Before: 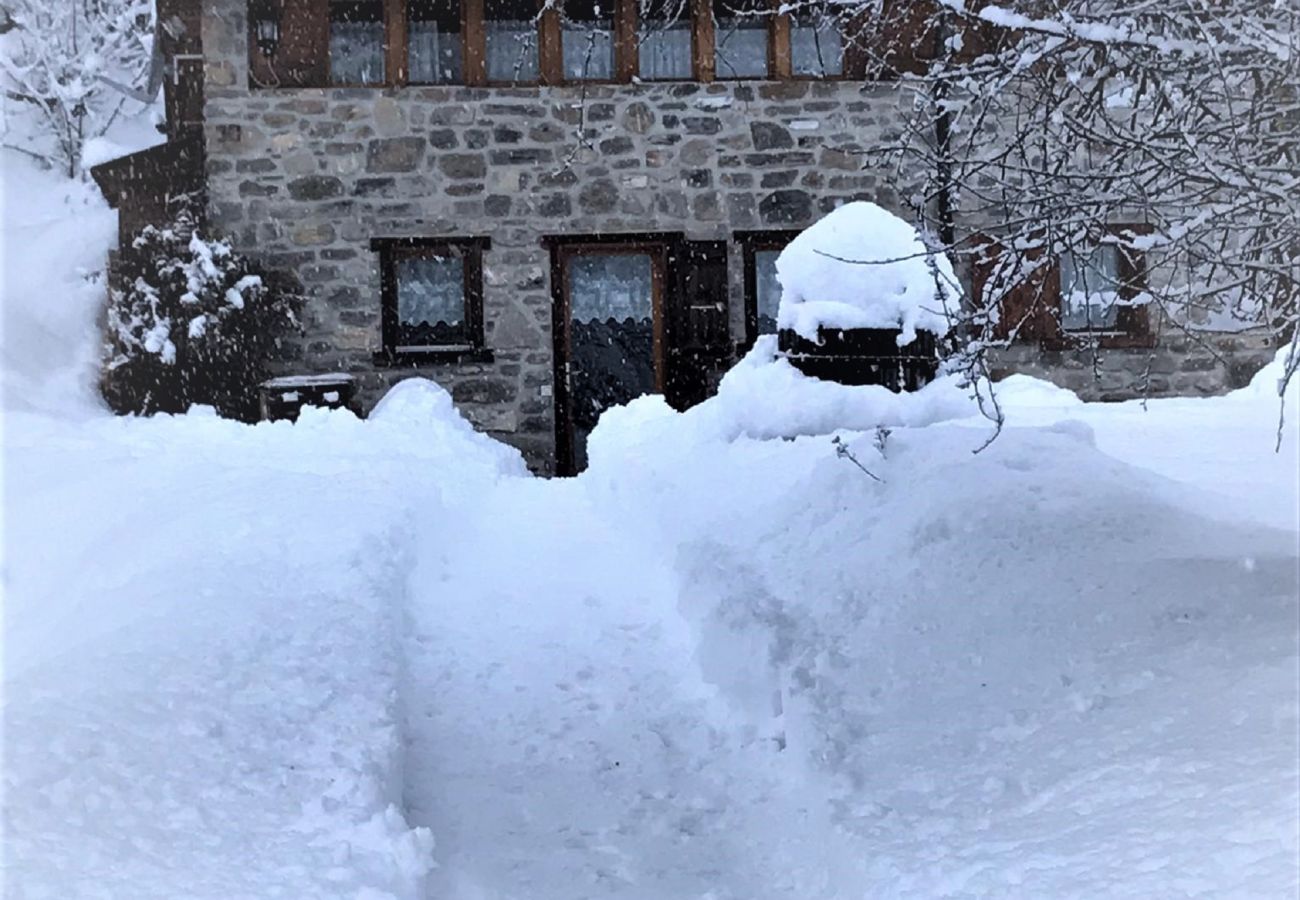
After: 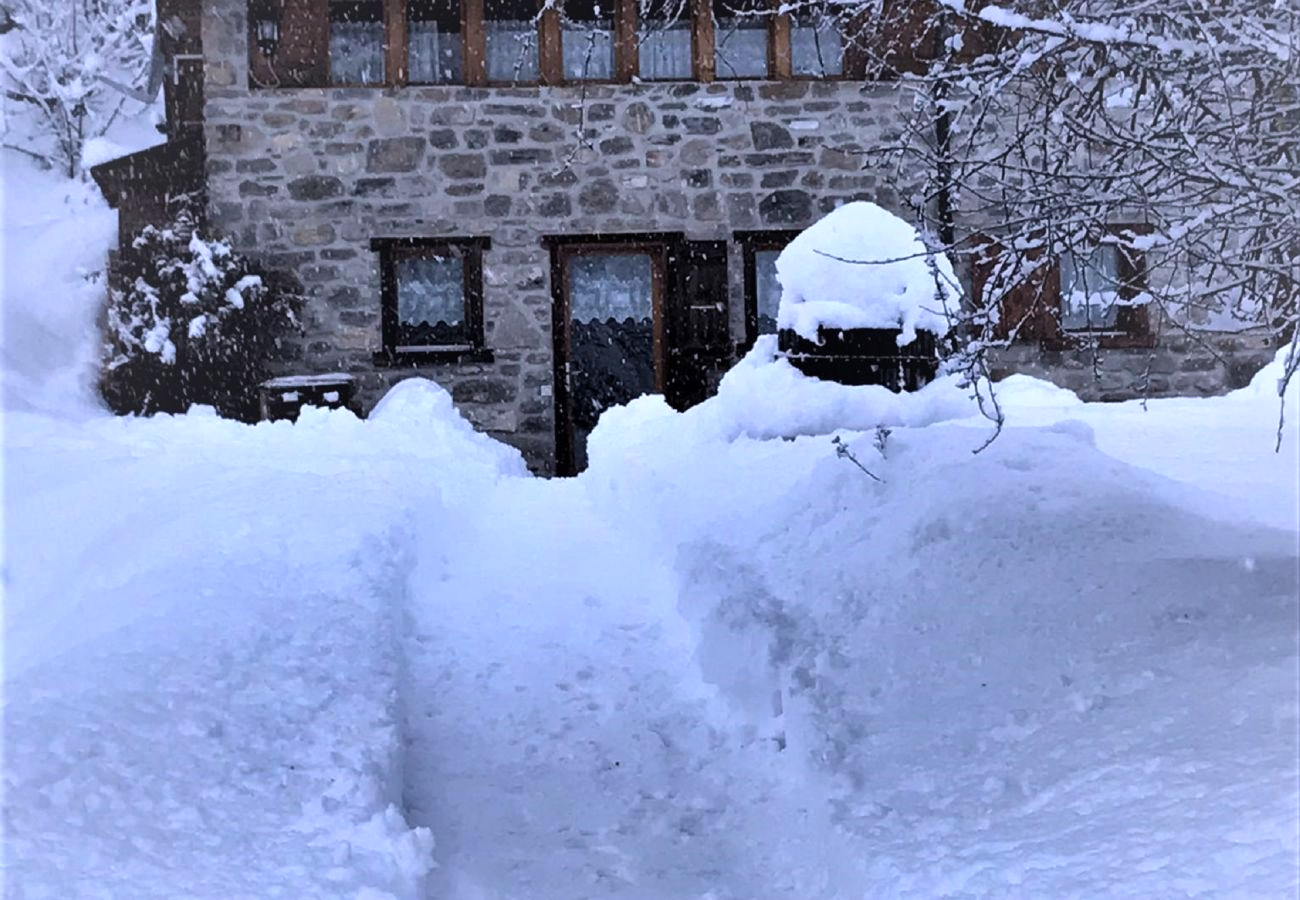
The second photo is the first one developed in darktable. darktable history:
shadows and highlights: soften with gaussian
white balance: red 1.004, blue 1.096
